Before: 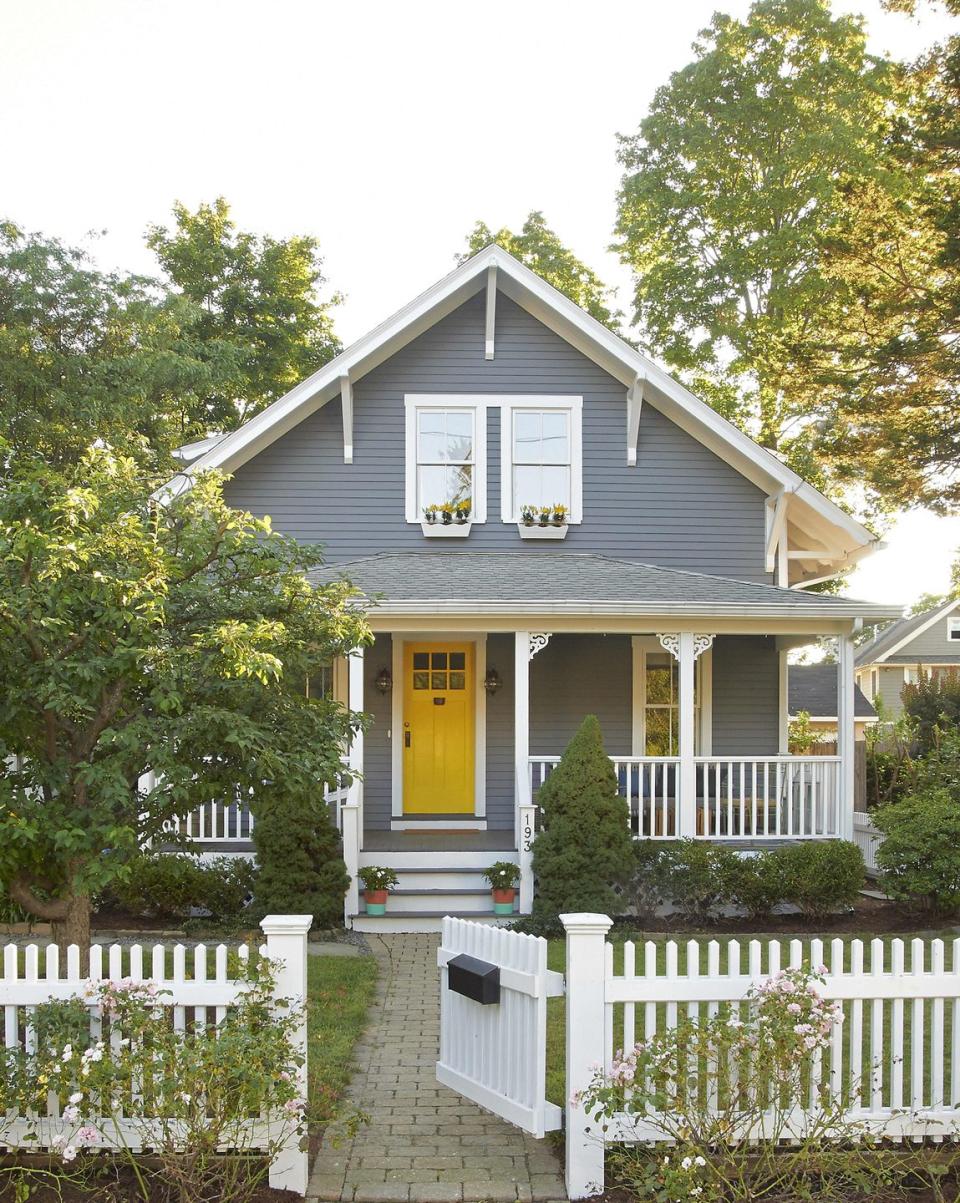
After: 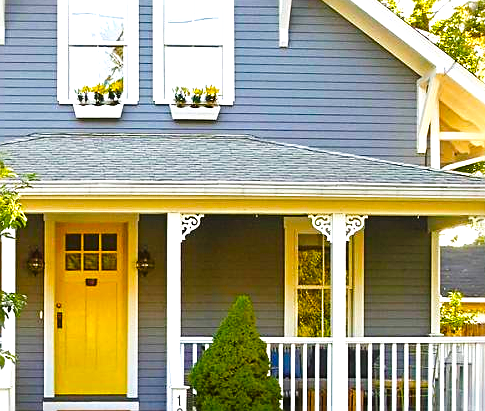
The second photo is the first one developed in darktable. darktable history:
sharpen: on, module defaults
crop: left 36.352%, top 34.898%, right 13.053%, bottom 30.891%
color balance rgb: linear chroma grading › global chroma 42.561%, perceptual saturation grading › global saturation 20%, perceptual saturation grading › highlights -24.864%, perceptual saturation grading › shadows 49.449%, perceptual brilliance grading › highlights 8.135%, perceptual brilliance grading › mid-tones 4.179%, perceptual brilliance grading › shadows 1.939%
tone curve: curves: ch0 [(0, 0) (0.003, 0.002) (0.011, 0.006) (0.025, 0.014) (0.044, 0.025) (0.069, 0.039) (0.1, 0.056) (0.136, 0.082) (0.177, 0.116) (0.224, 0.163) (0.277, 0.233) (0.335, 0.311) (0.399, 0.396) (0.468, 0.488) (0.543, 0.588) (0.623, 0.695) (0.709, 0.809) (0.801, 0.912) (0.898, 0.997) (1, 1)], preserve colors none
